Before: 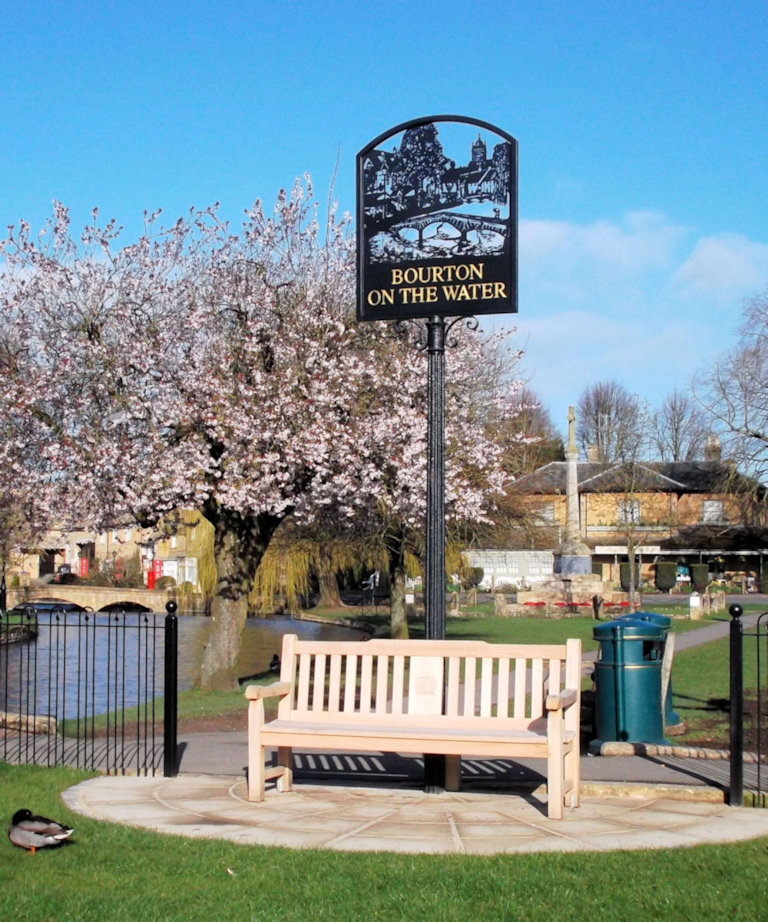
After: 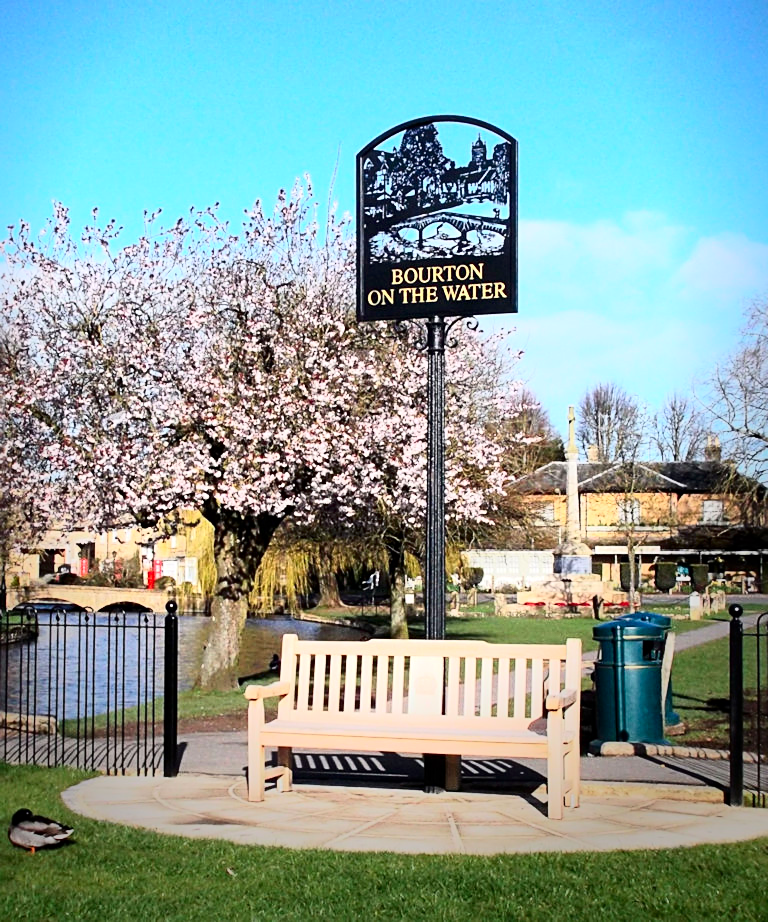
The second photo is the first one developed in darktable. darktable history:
sharpen: on, module defaults
tone curve: curves: ch0 [(0, 0) (0.042, 0.01) (0.223, 0.123) (0.59, 0.574) (0.802, 0.868) (1, 1)], color space Lab, independent channels, preserve colors none
contrast brightness saturation: contrast 0.205, brightness 0.169, saturation 0.224
vignetting: saturation 0.001, center (-0.051, -0.358), automatic ratio true
